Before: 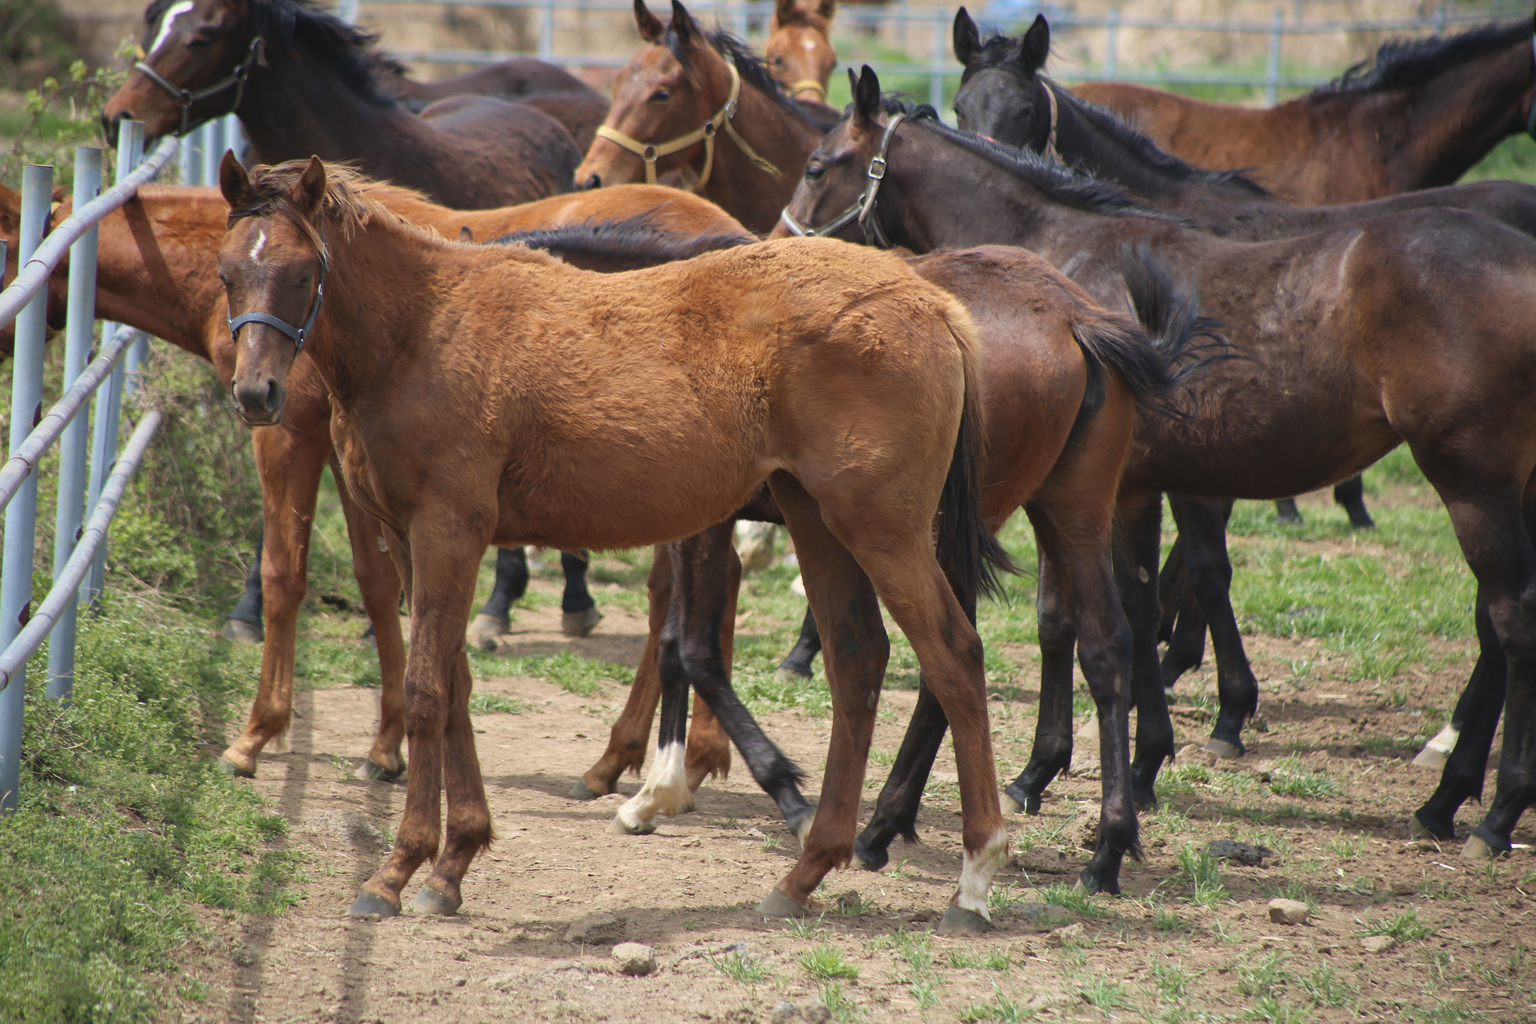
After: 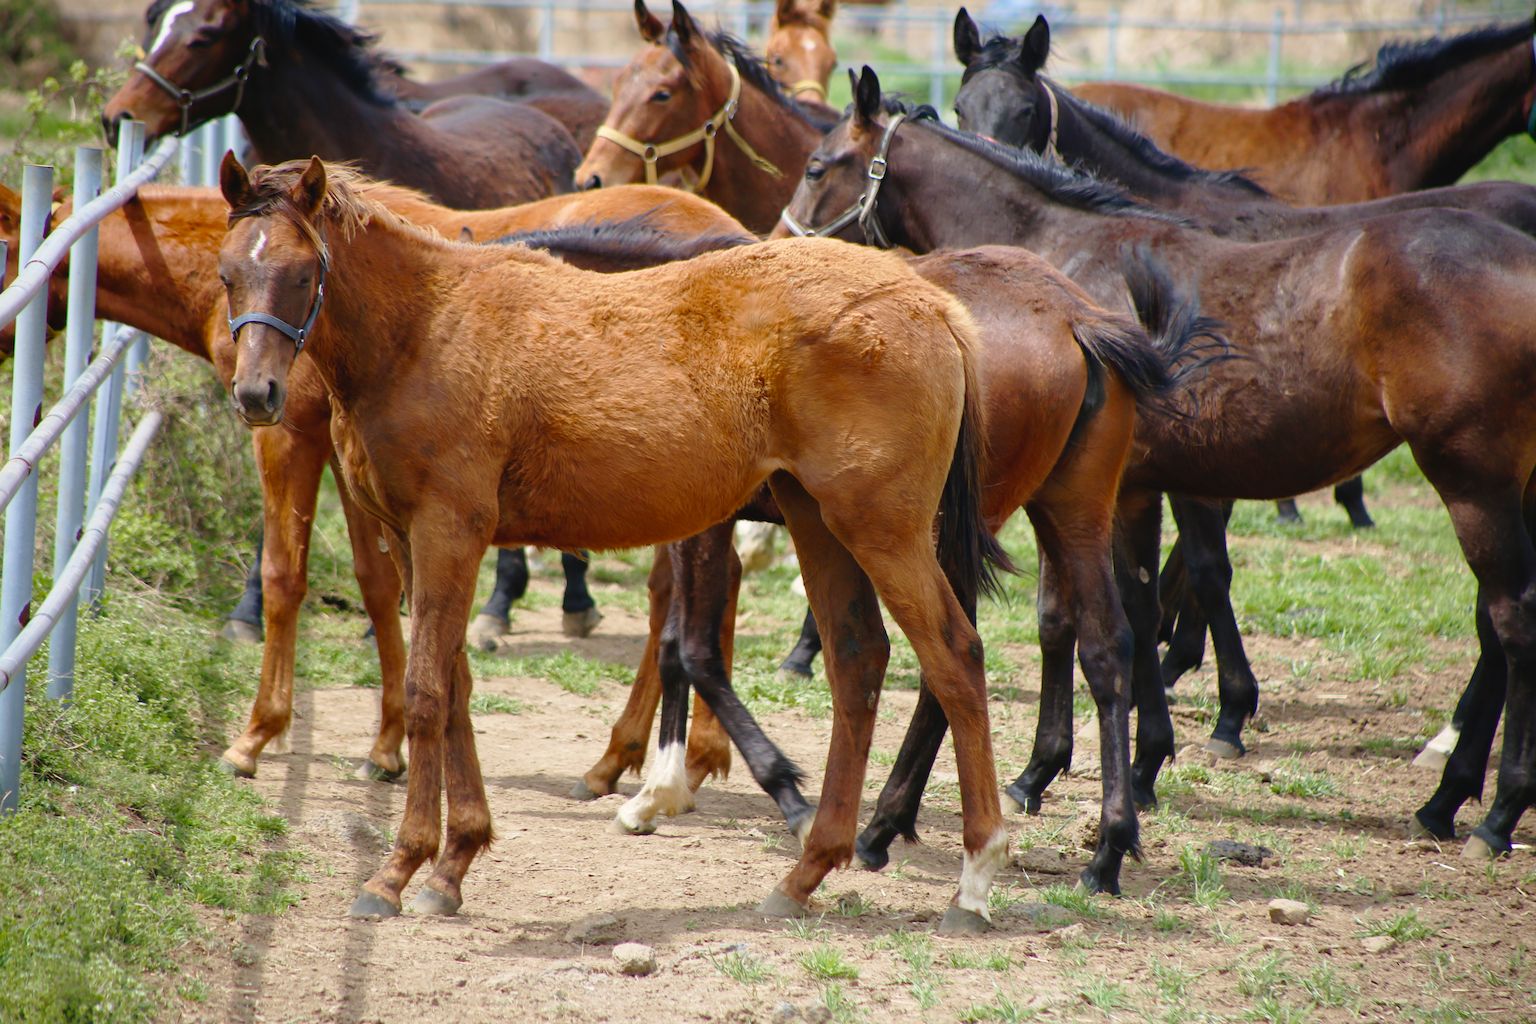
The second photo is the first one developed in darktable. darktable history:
color balance rgb: perceptual saturation grading › global saturation 20%, perceptual saturation grading › highlights -25%, perceptual saturation grading › shadows 25%
tone curve: curves: ch0 [(0, 0) (0.003, 0.003) (0.011, 0.006) (0.025, 0.015) (0.044, 0.025) (0.069, 0.034) (0.1, 0.052) (0.136, 0.092) (0.177, 0.157) (0.224, 0.228) (0.277, 0.305) (0.335, 0.392) (0.399, 0.466) (0.468, 0.543) (0.543, 0.612) (0.623, 0.692) (0.709, 0.78) (0.801, 0.865) (0.898, 0.935) (1, 1)], preserve colors none
